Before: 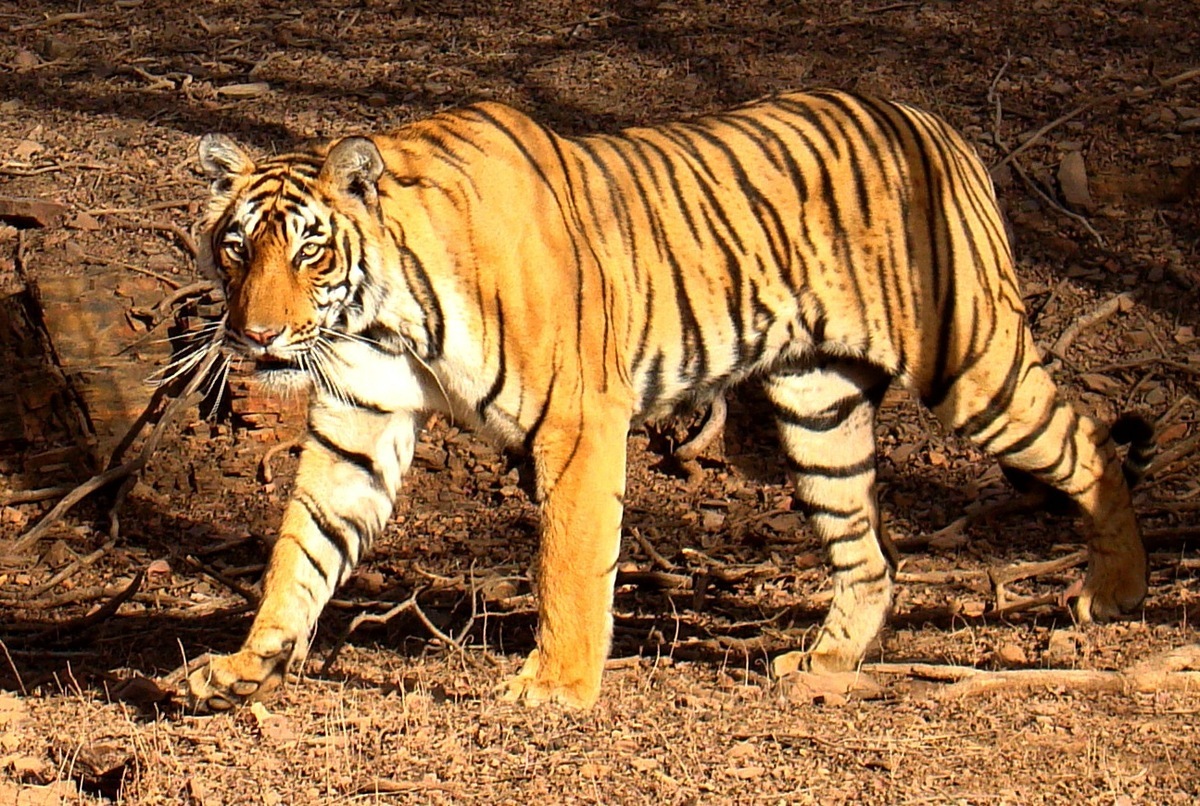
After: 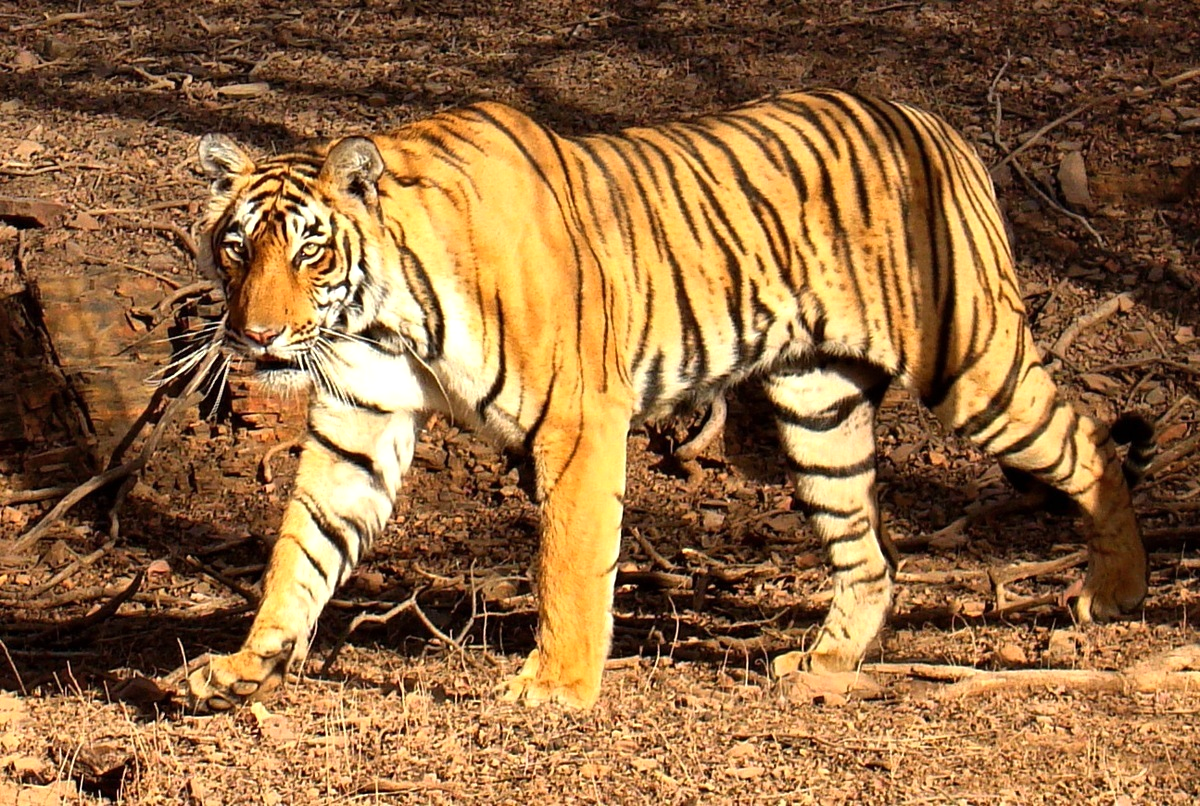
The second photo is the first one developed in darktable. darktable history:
tone equalizer: on, module defaults
levels: levels [0, 0.48, 0.961]
shadows and highlights: radius 133.83, soften with gaussian
